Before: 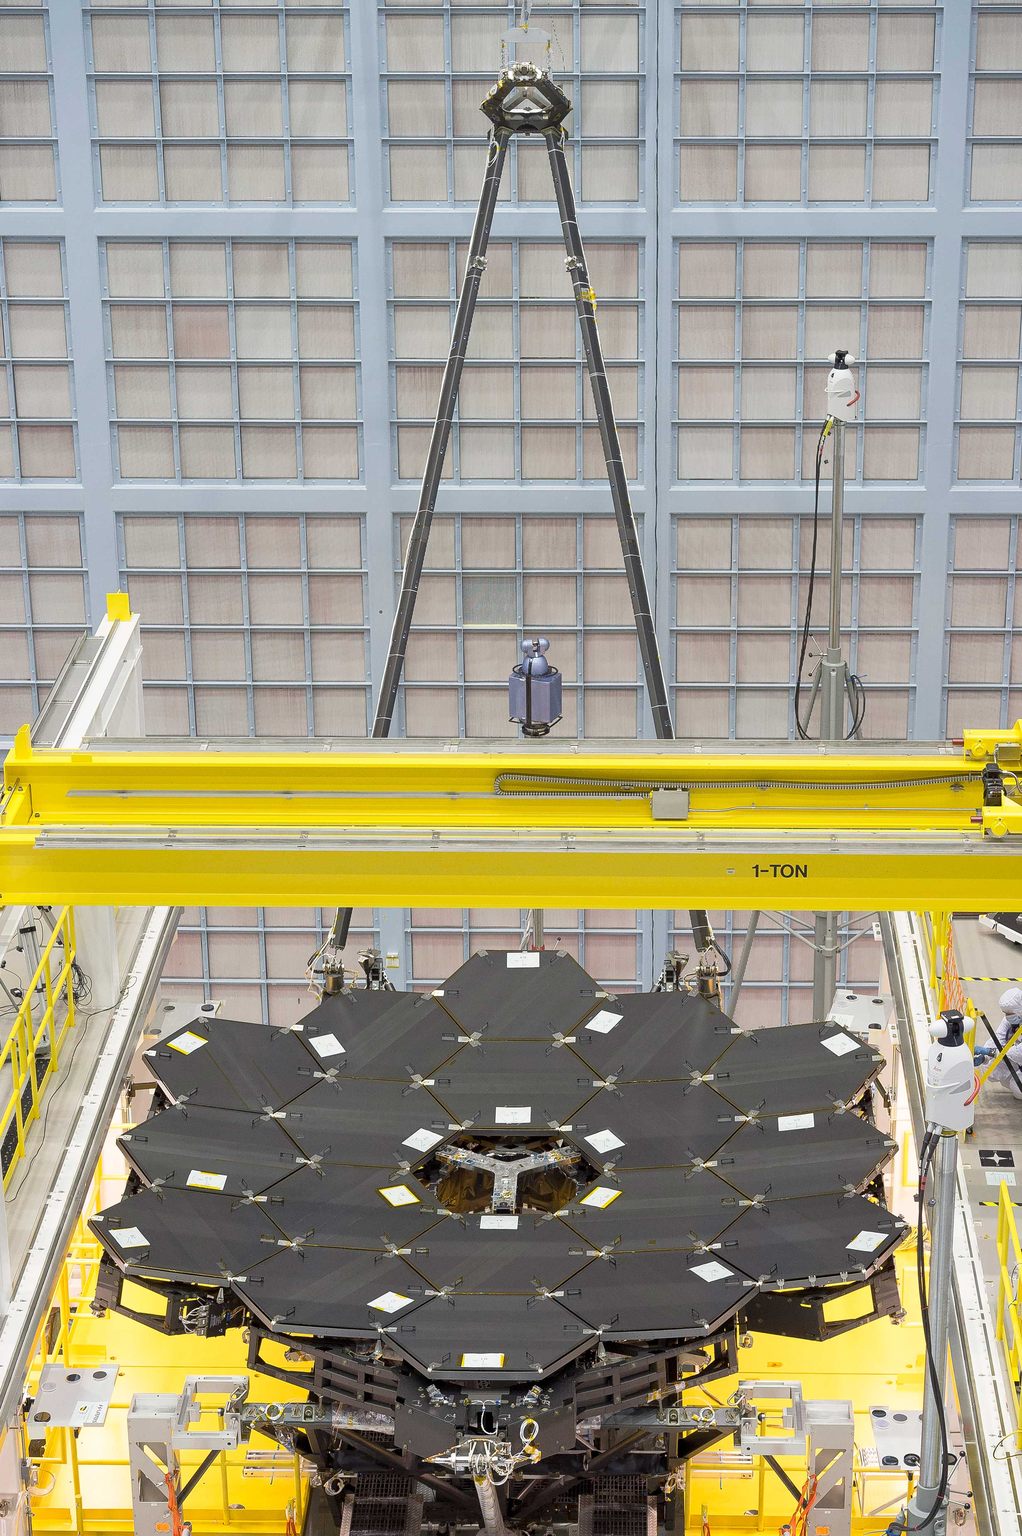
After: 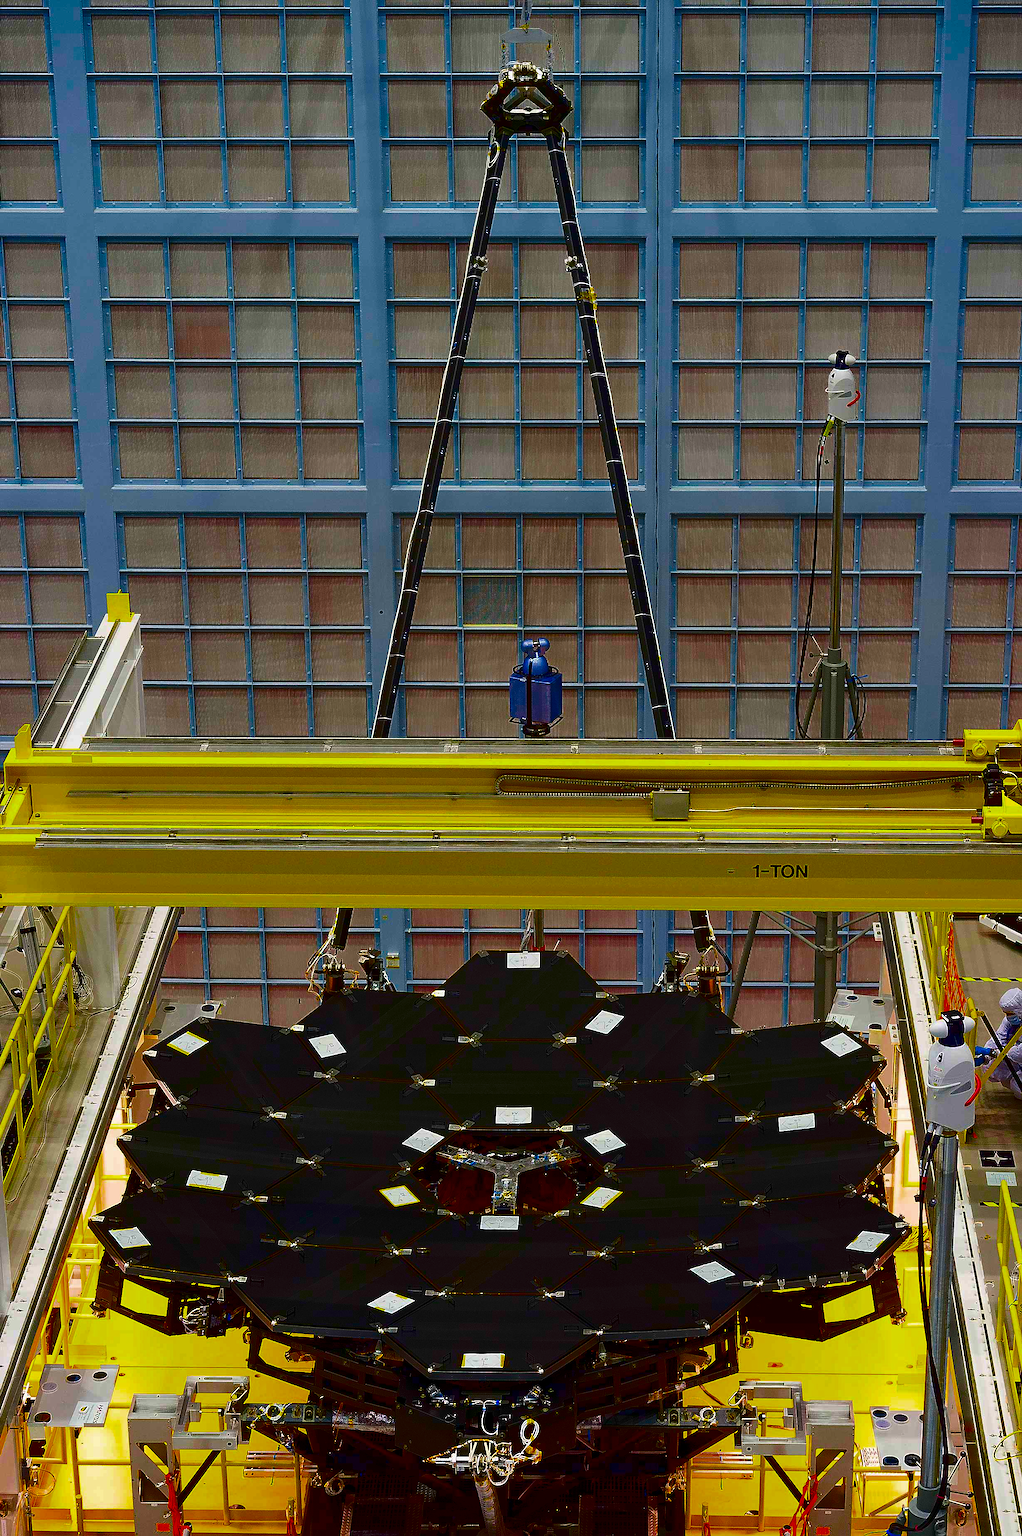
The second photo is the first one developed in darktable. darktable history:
color balance rgb: linear chroma grading › global chroma 15%, perceptual saturation grading › global saturation 30%
contrast brightness saturation: brightness -1, saturation 1
sharpen: radius 1, threshold 1
